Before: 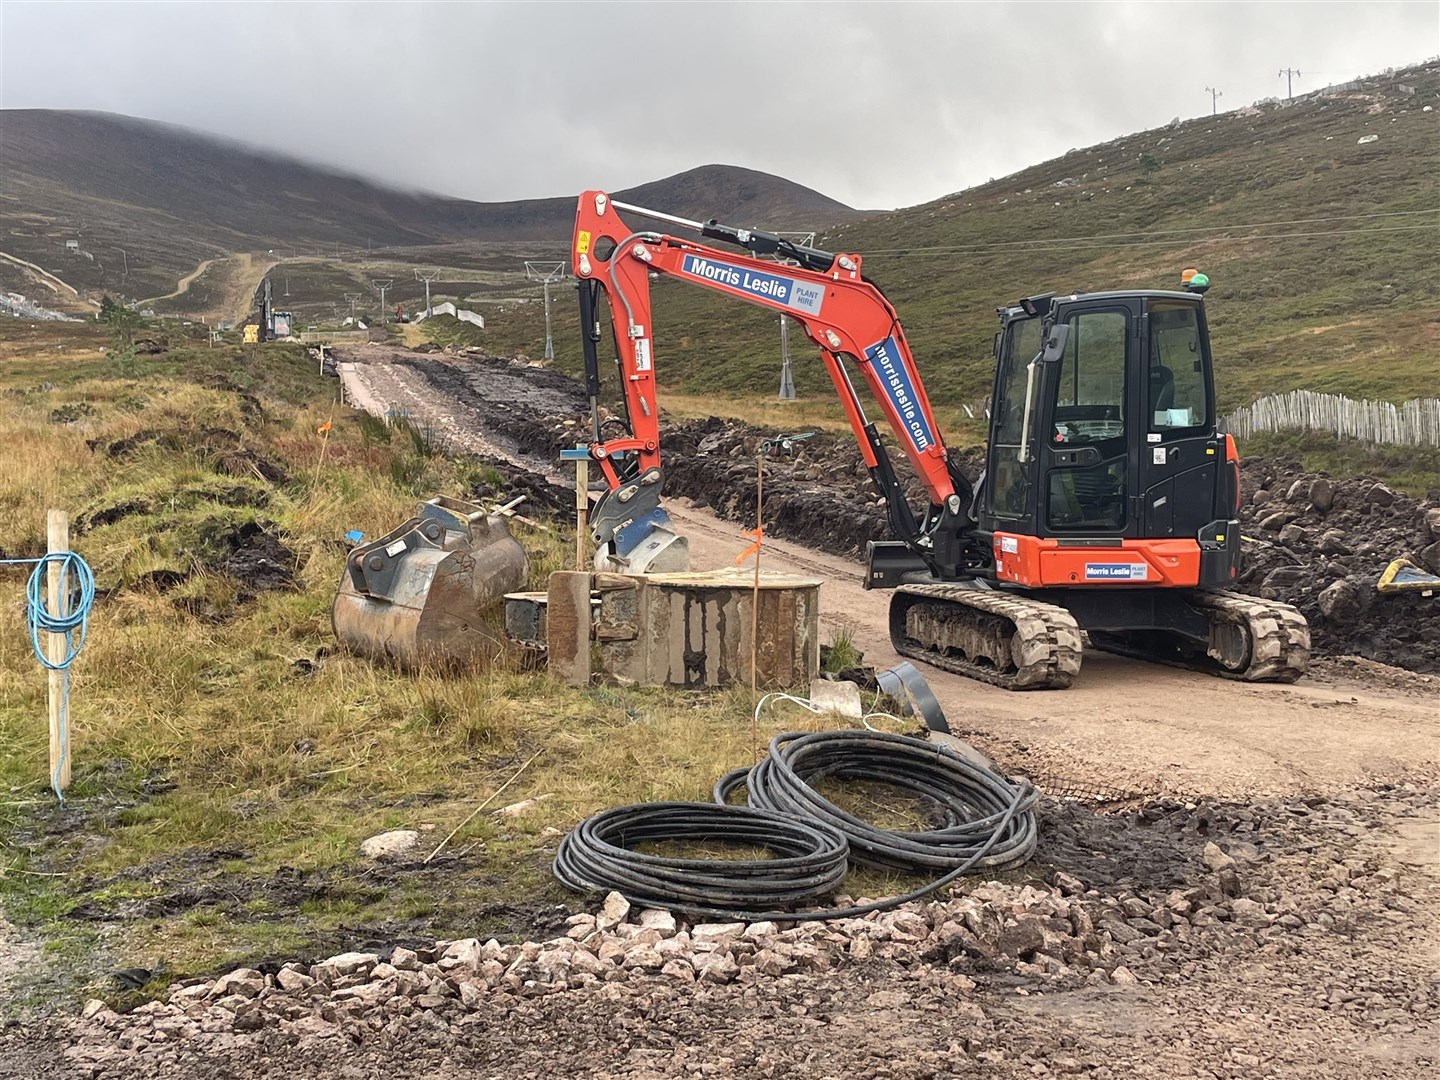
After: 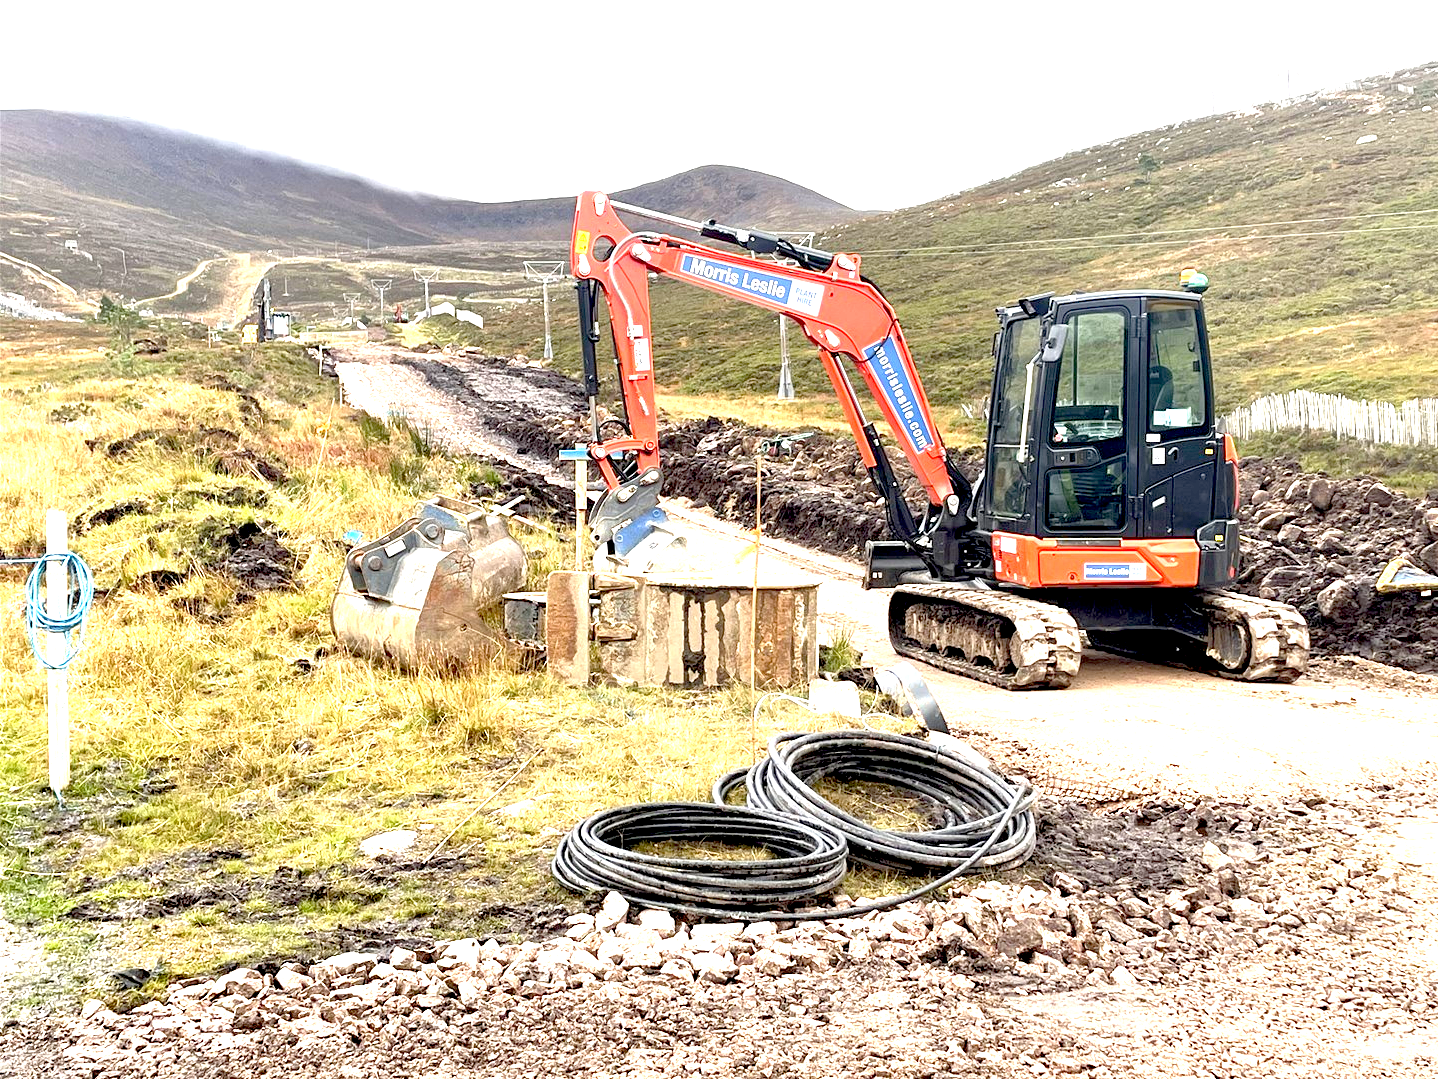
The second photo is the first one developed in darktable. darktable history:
exposure: black level correction 0.016, exposure 1.774 EV, compensate highlight preservation false
crop and rotate: left 0.126%
